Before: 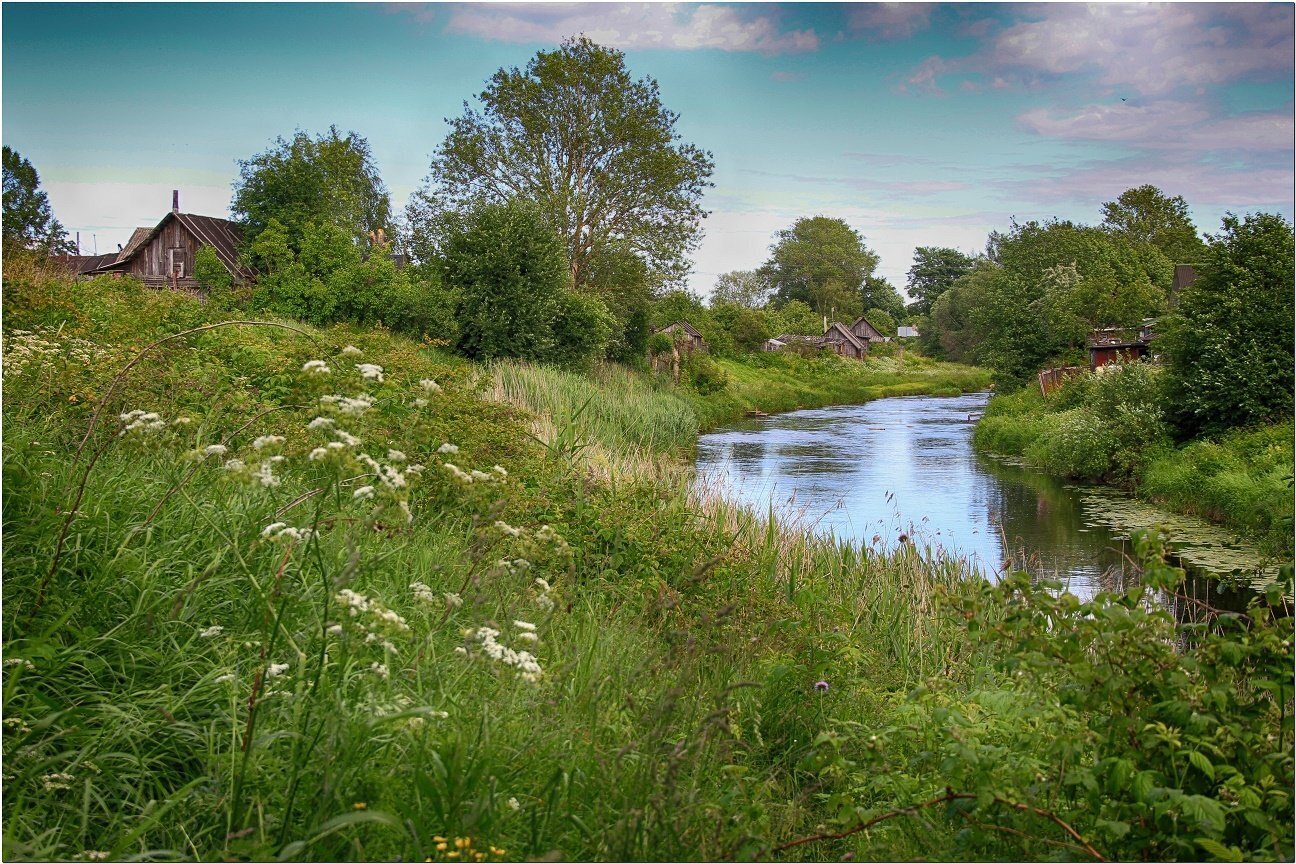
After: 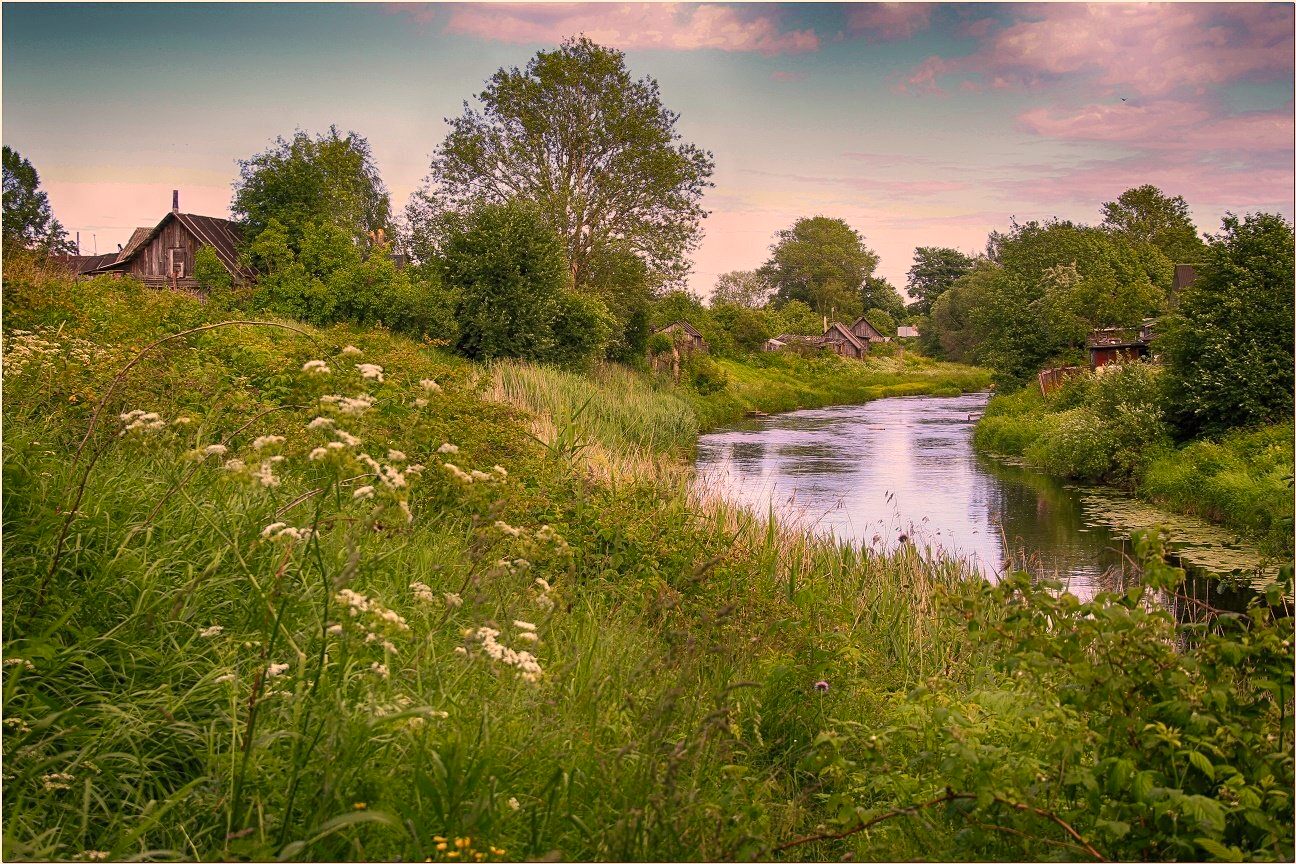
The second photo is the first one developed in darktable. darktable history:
tone equalizer: on, module defaults
color correction: highlights a* 20.79, highlights b* 19.85
